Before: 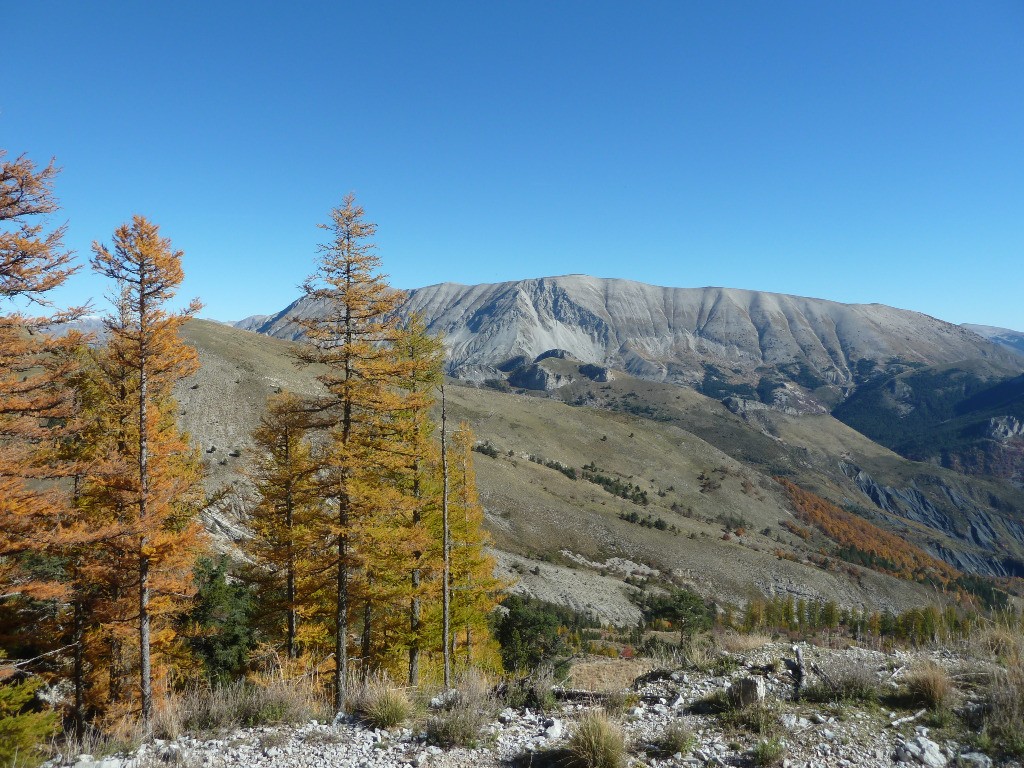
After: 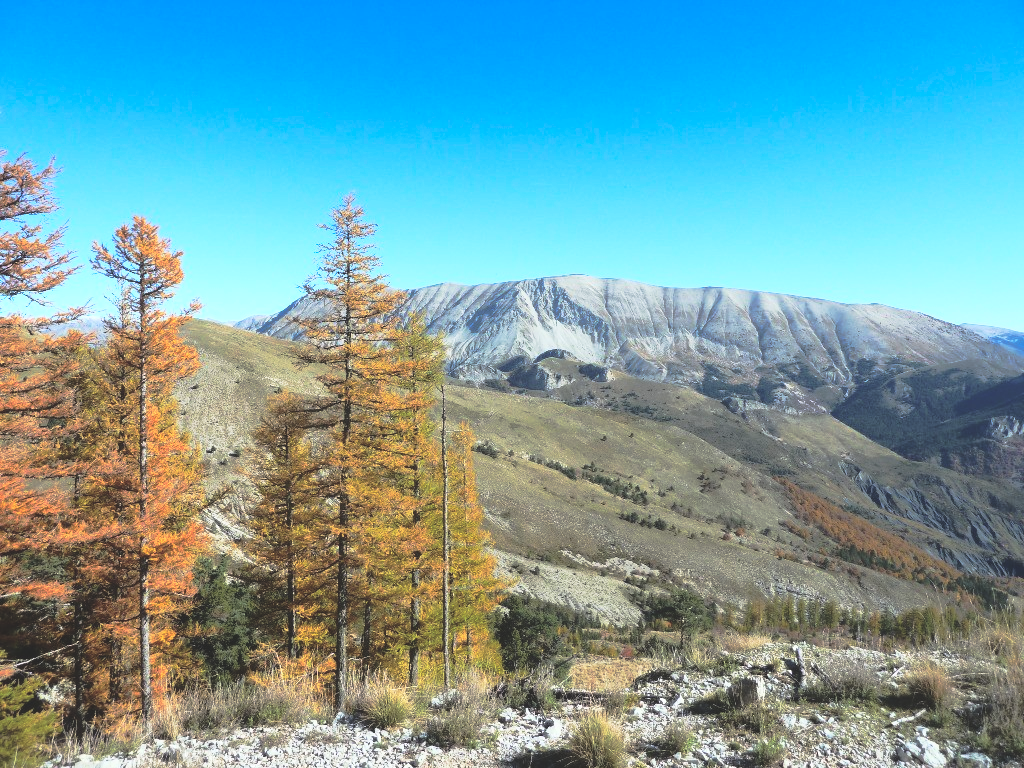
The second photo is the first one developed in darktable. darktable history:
tone curve: curves: ch0 [(0, 0) (0.48, 0.431) (0.7, 0.609) (0.864, 0.854) (1, 1)], preserve colors none
base curve: curves: ch0 [(0, 0) (0.032, 0.037) (0.105, 0.228) (0.435, 0.76) (0.856, 0.983) (1, 1)]
exposure: black level correction -0.022, exposure -0.032 EV, compensate highlight preservation false
